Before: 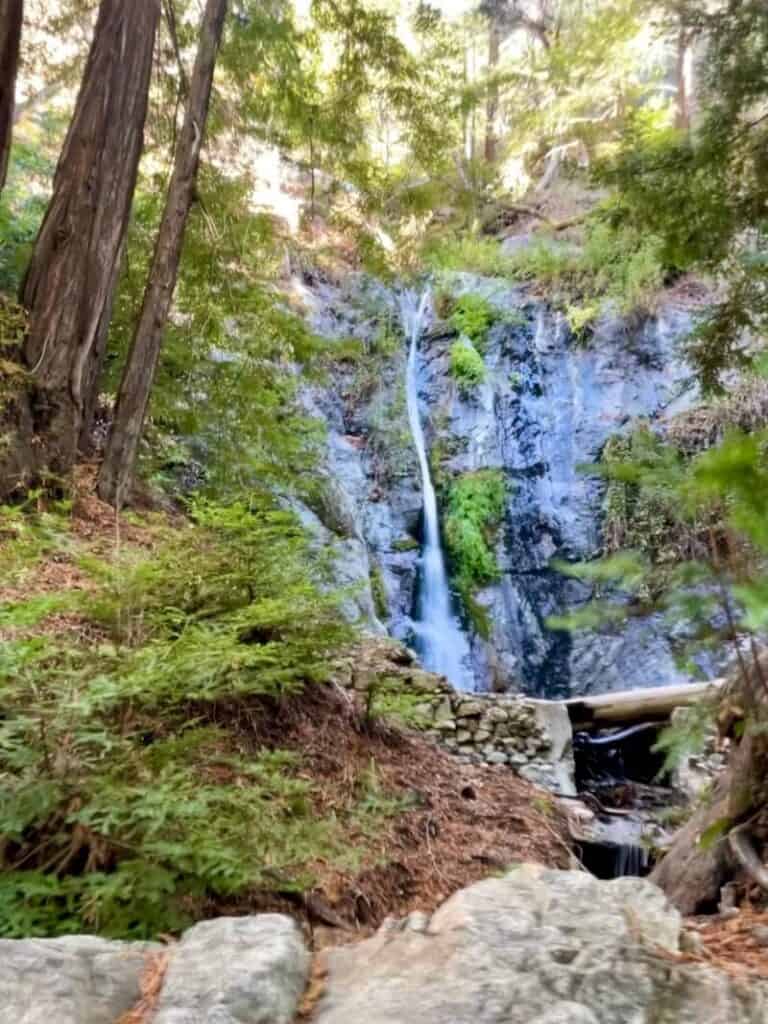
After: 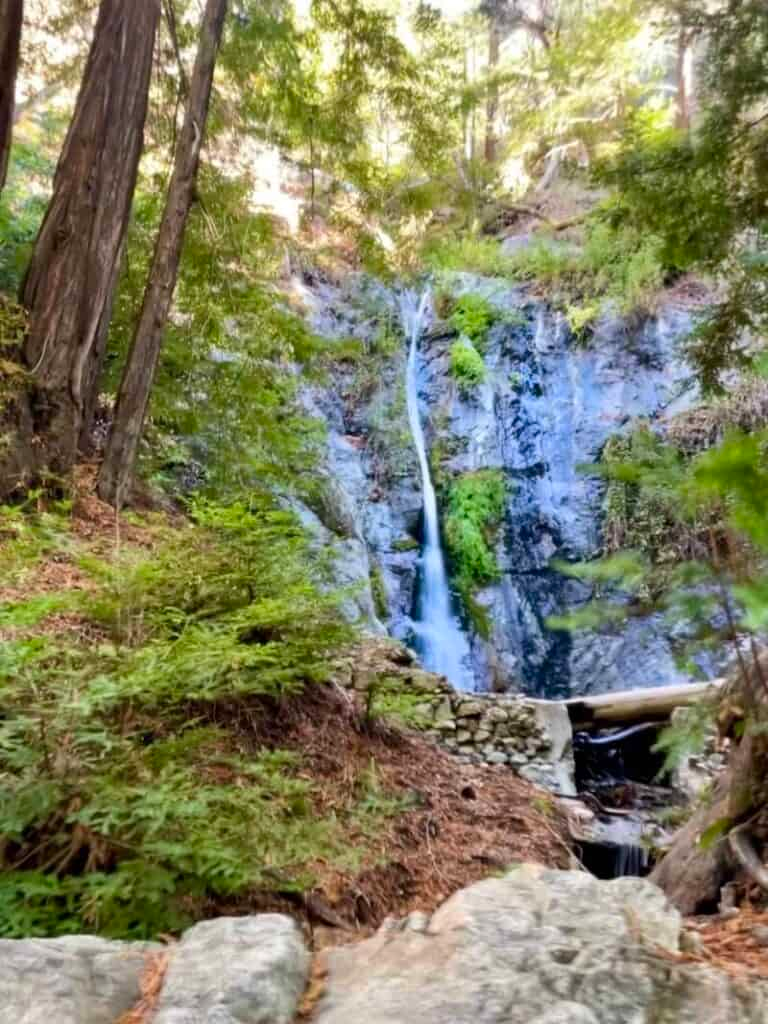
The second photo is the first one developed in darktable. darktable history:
contrast brightness saturation: contrast 0.042, saturation 0.154
